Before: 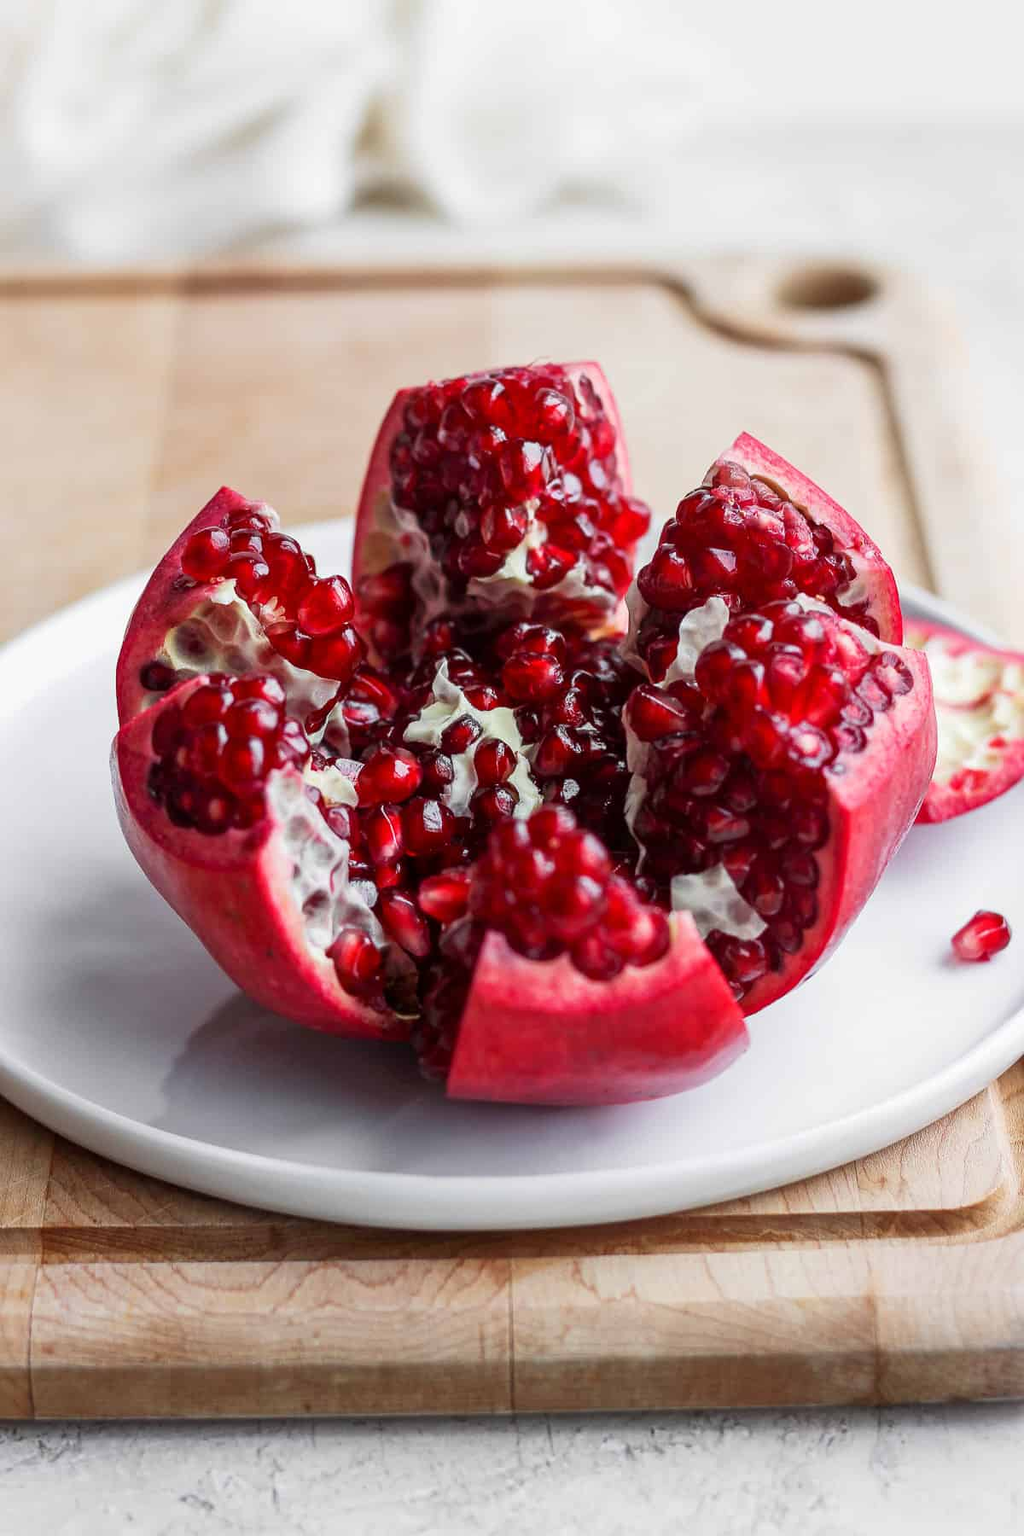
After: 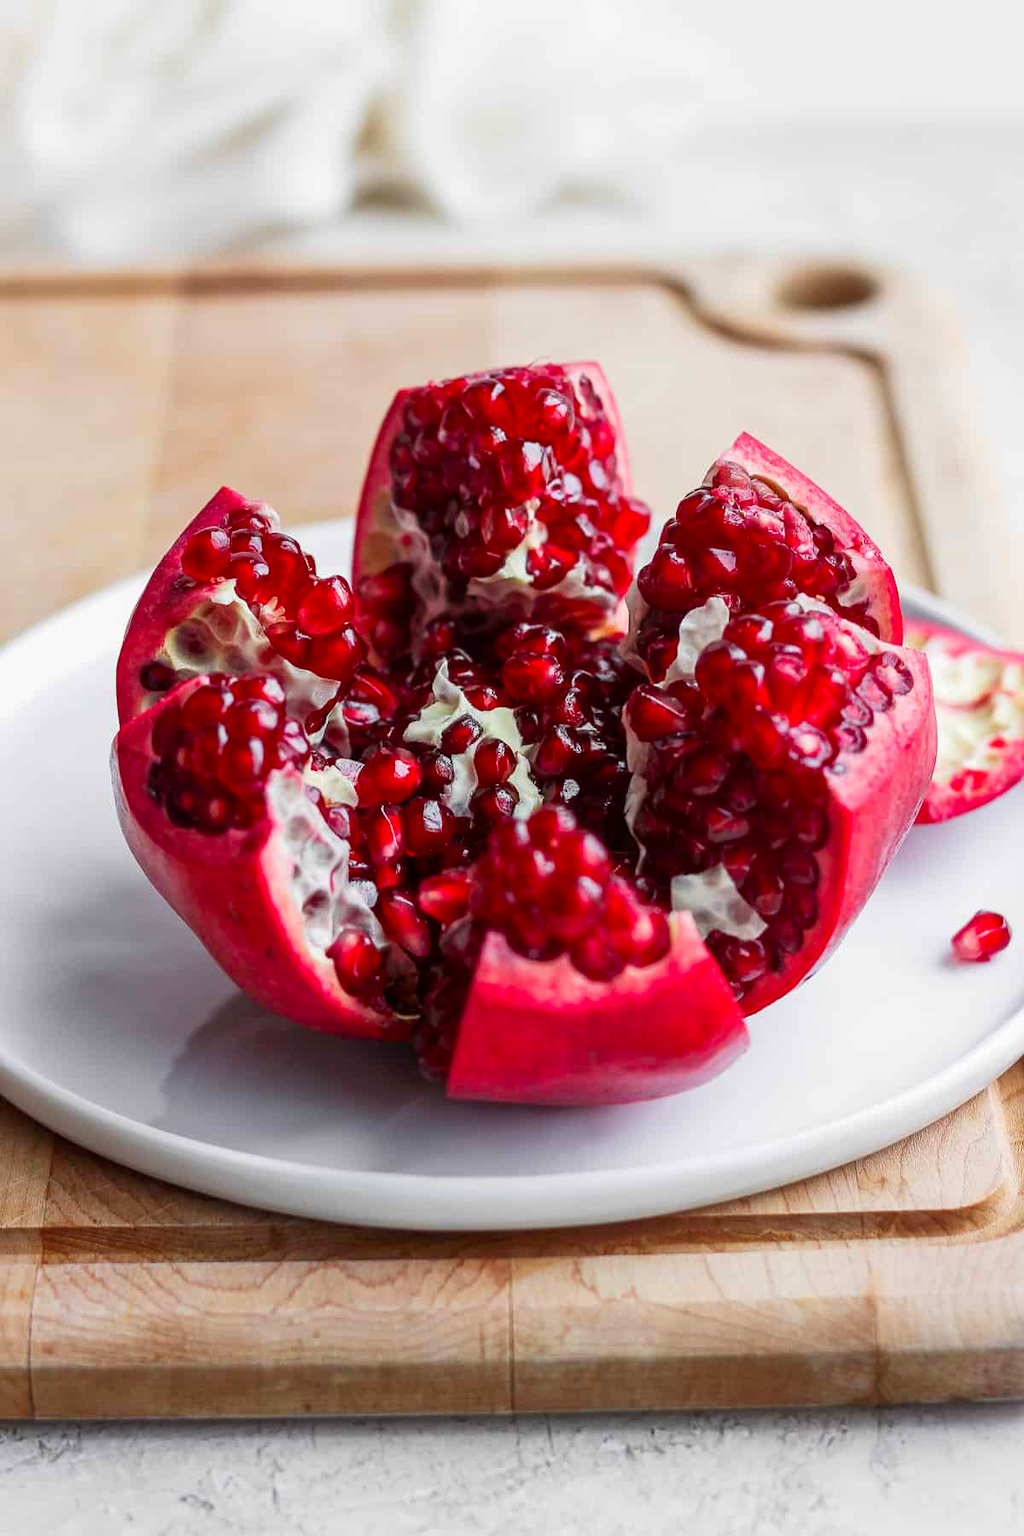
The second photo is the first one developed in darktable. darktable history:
contrast brightness saturation: saturation 0.185
